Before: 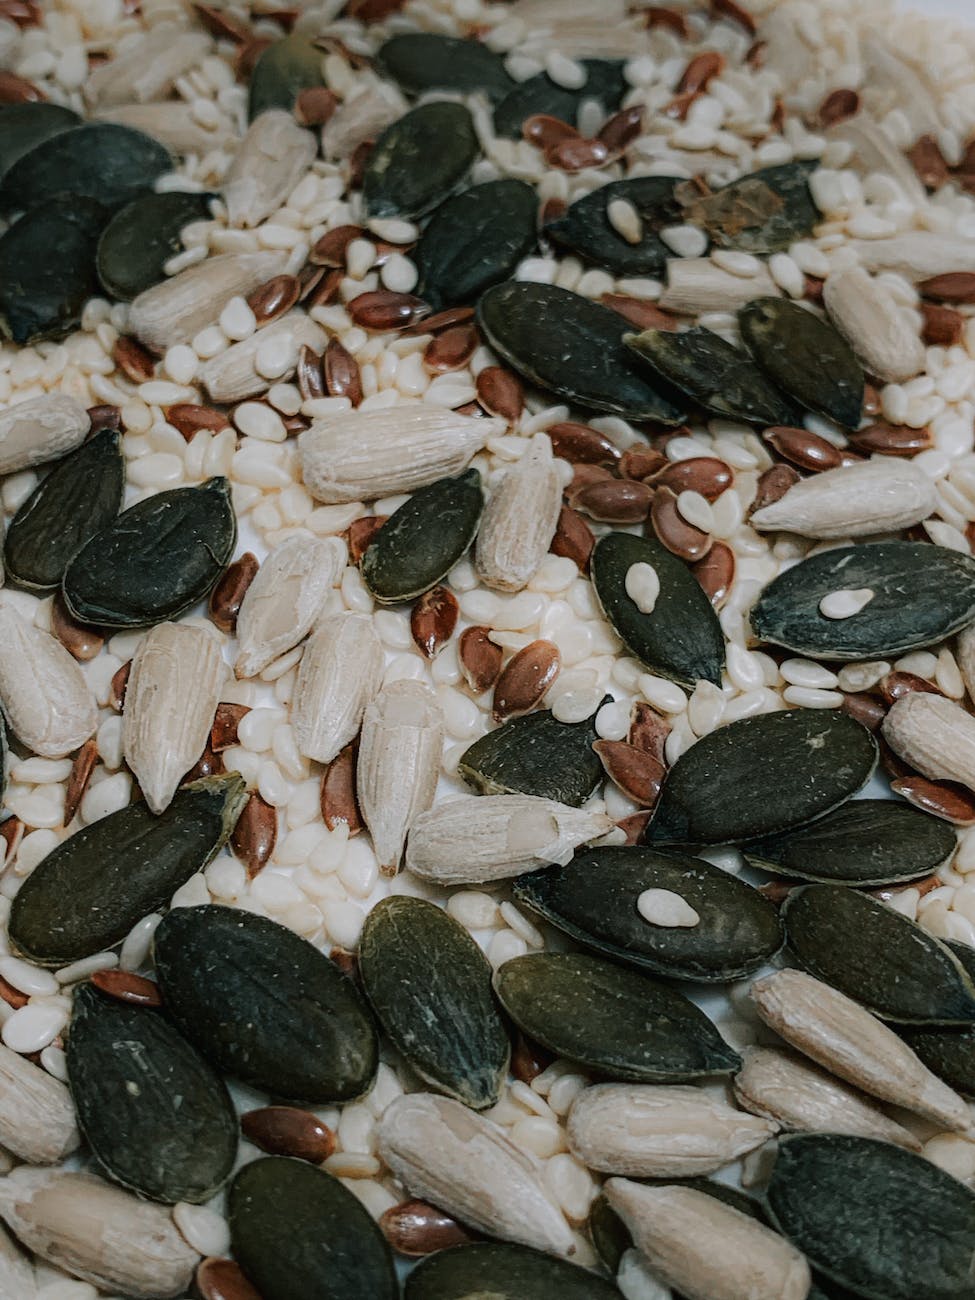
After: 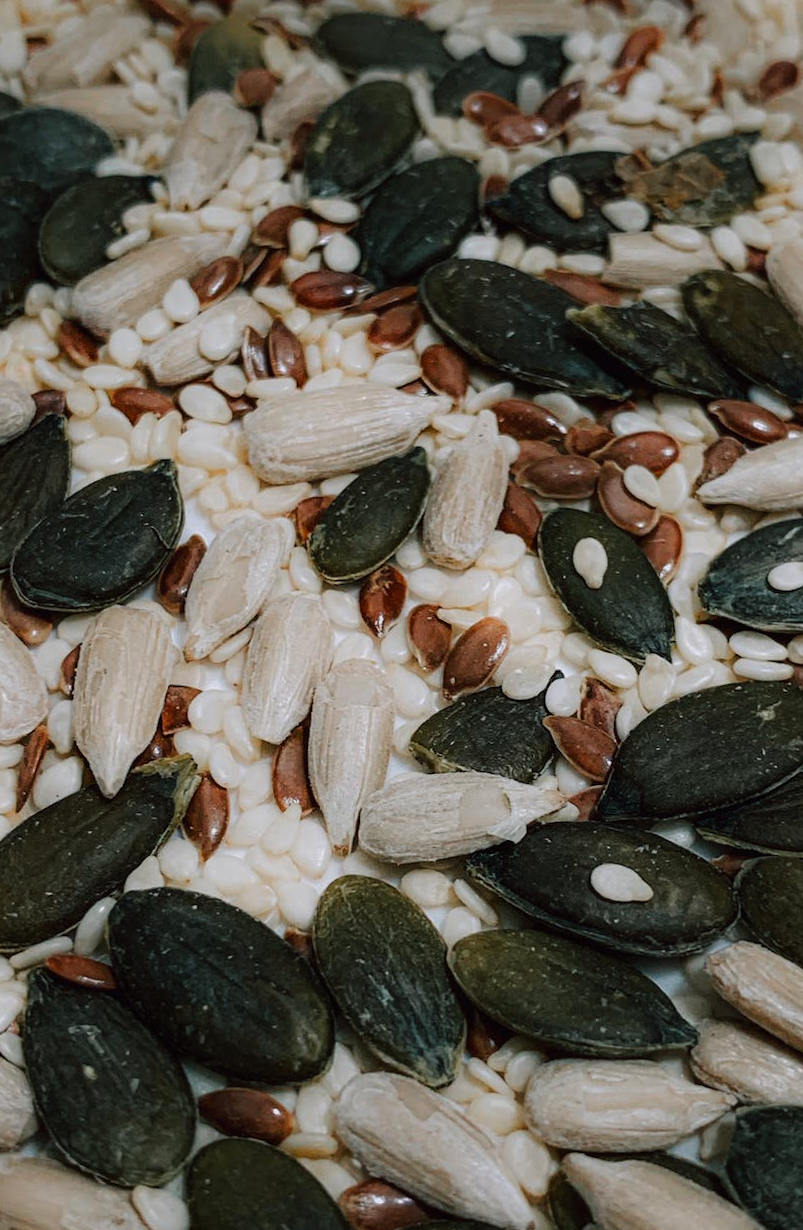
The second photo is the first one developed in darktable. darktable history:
crop and rotate: angle 1°, left 4.281%, top 0.642%, right 11.383%, bottom 2.486%
color balance: lift [1, 1, 0.999, 1.001], gamma [1, 1.003, 1.005, 0.995], gain [1, 0.992, 0.988, 1.012], contrast 5%, output saturation 110%
